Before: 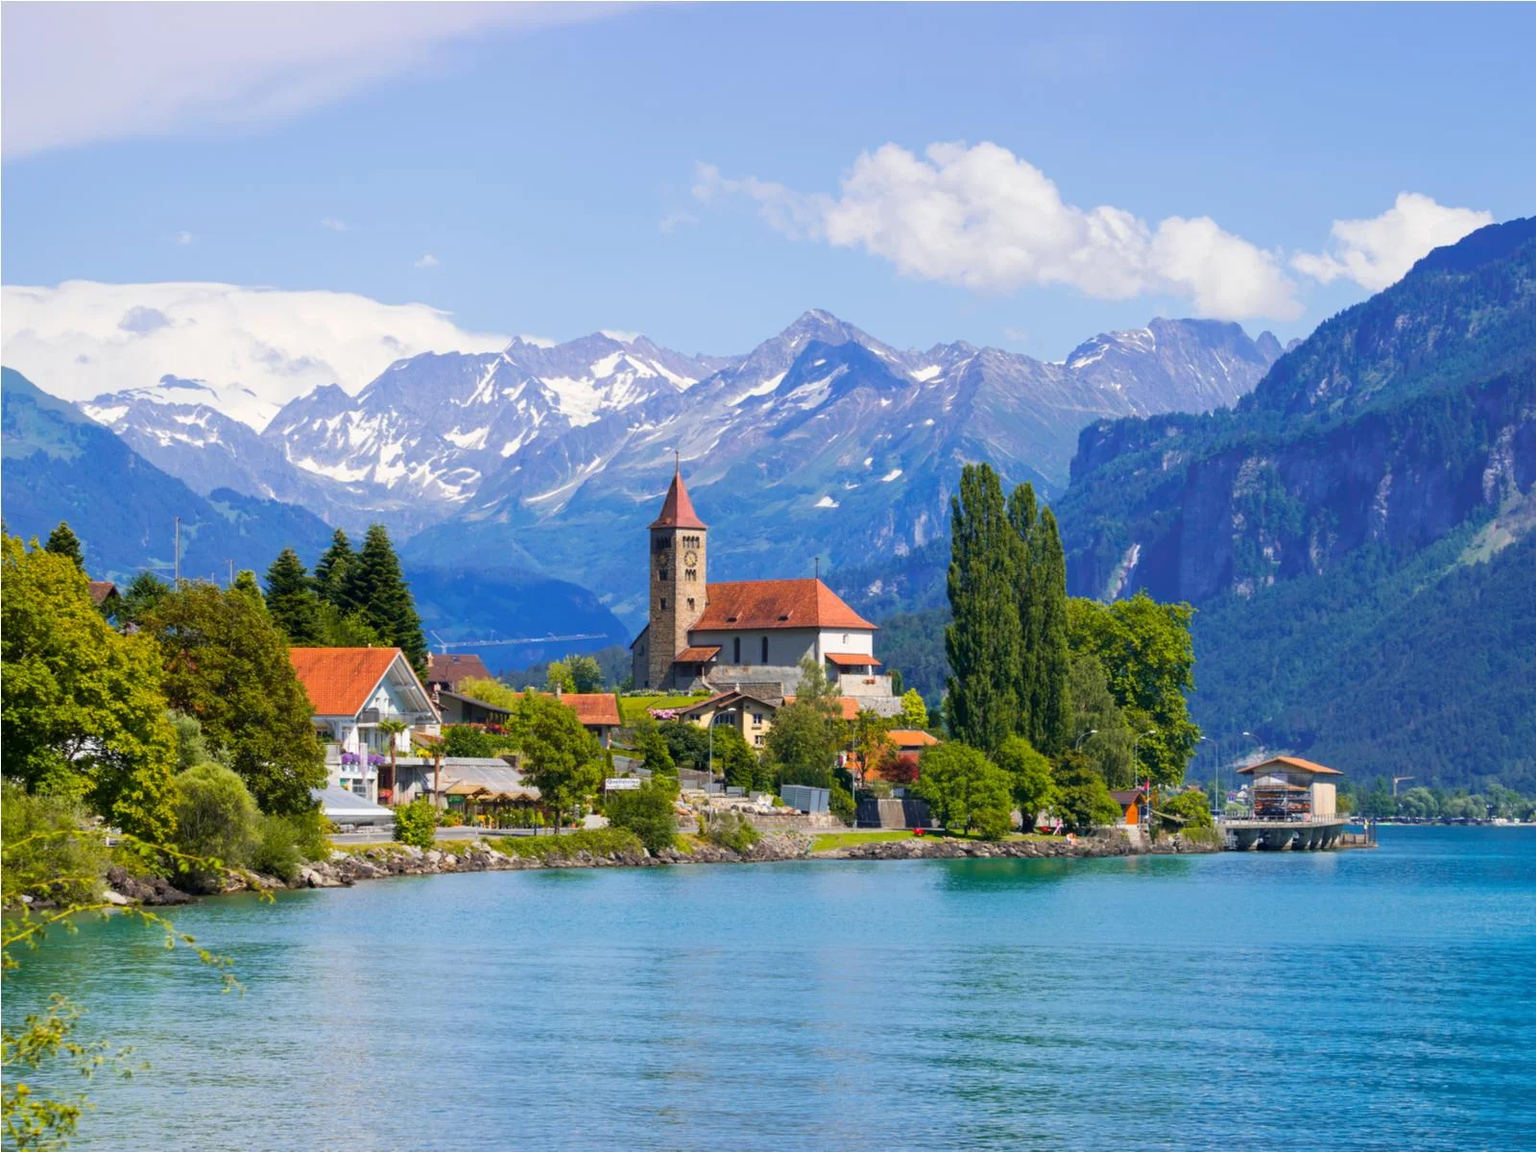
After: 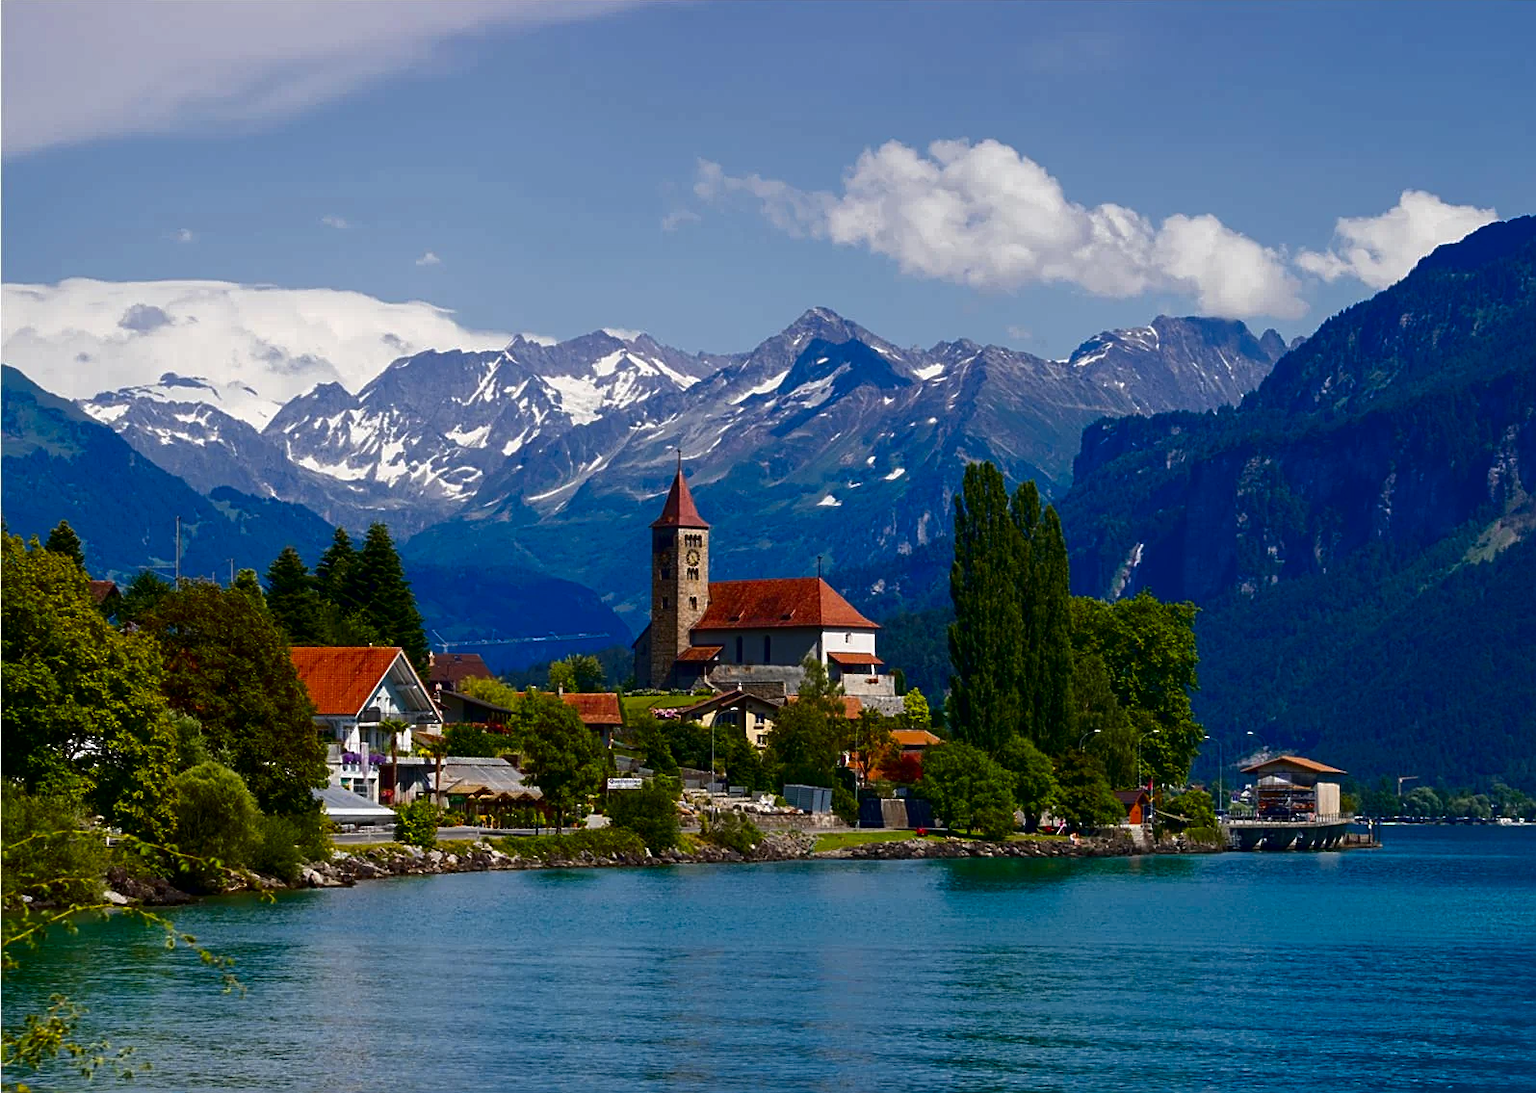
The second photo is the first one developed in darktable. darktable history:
crop: top 0.276%, right 0.257%, bottom 5.057%
sharpen: on, module defaults
contrast brightness saturation: brightness -0.519
